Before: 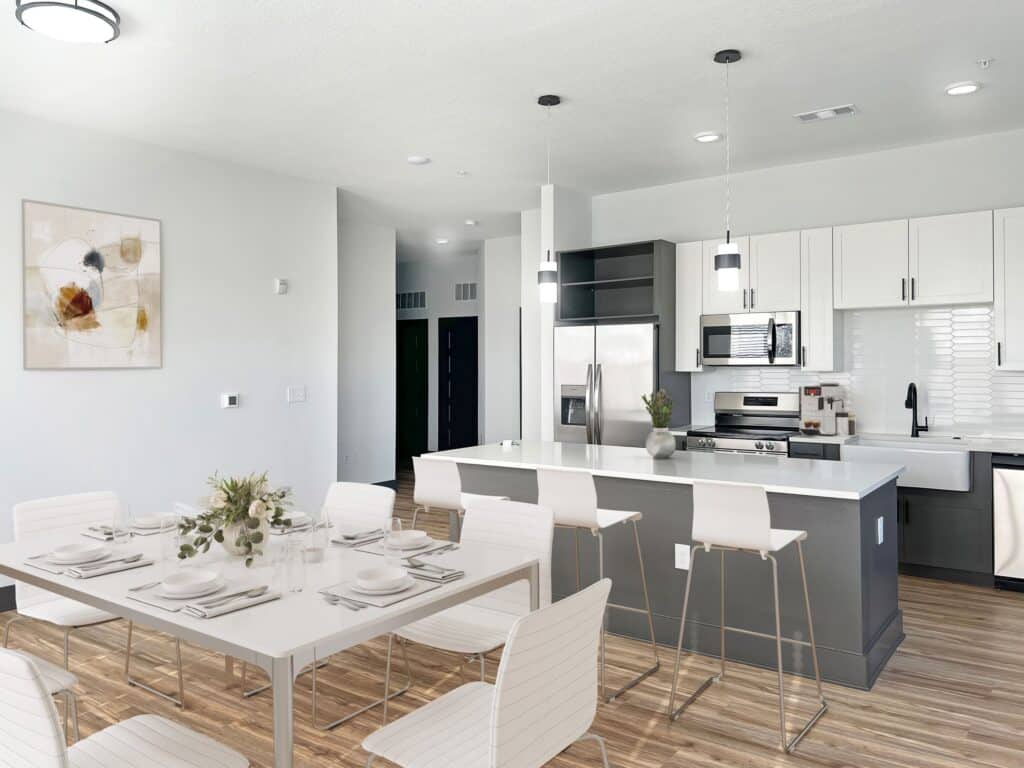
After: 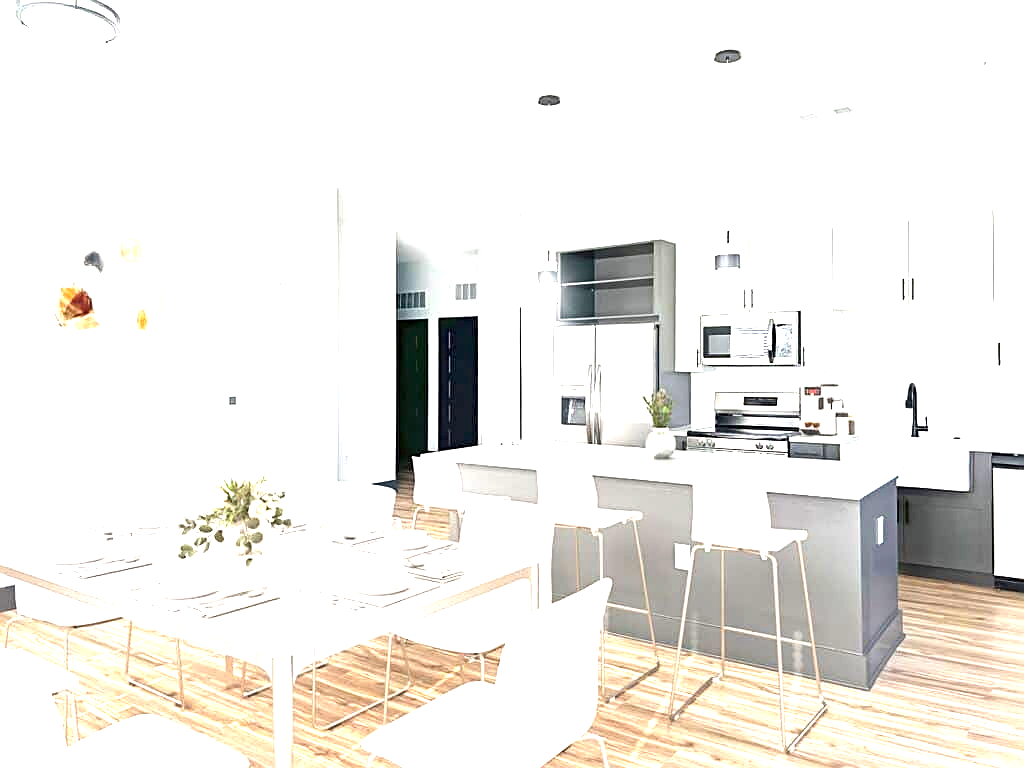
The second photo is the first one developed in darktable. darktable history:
exposure: black level correction 0, exposure 1.877 EV, compensate highlight preservation false
sharpen: on, module defaults
